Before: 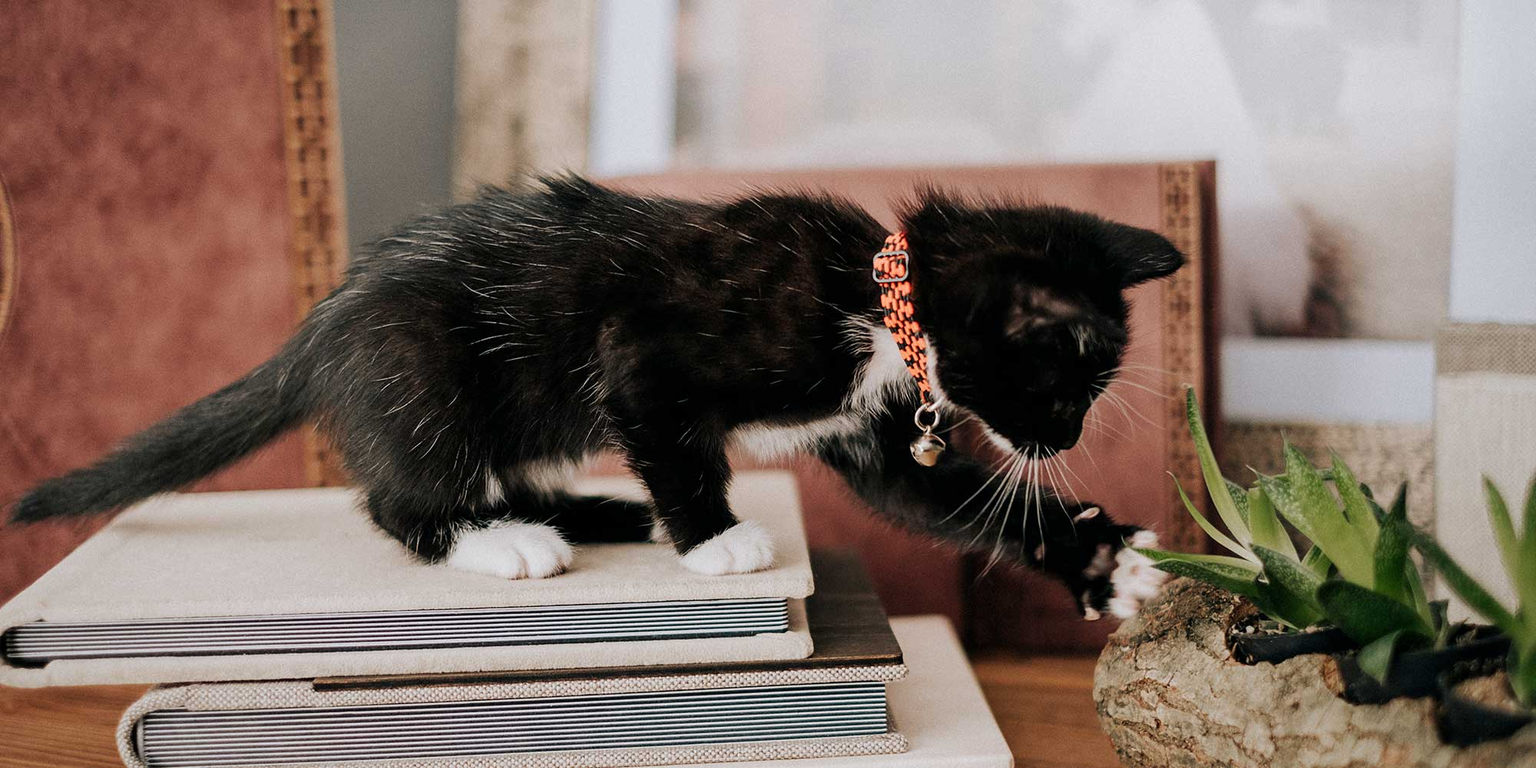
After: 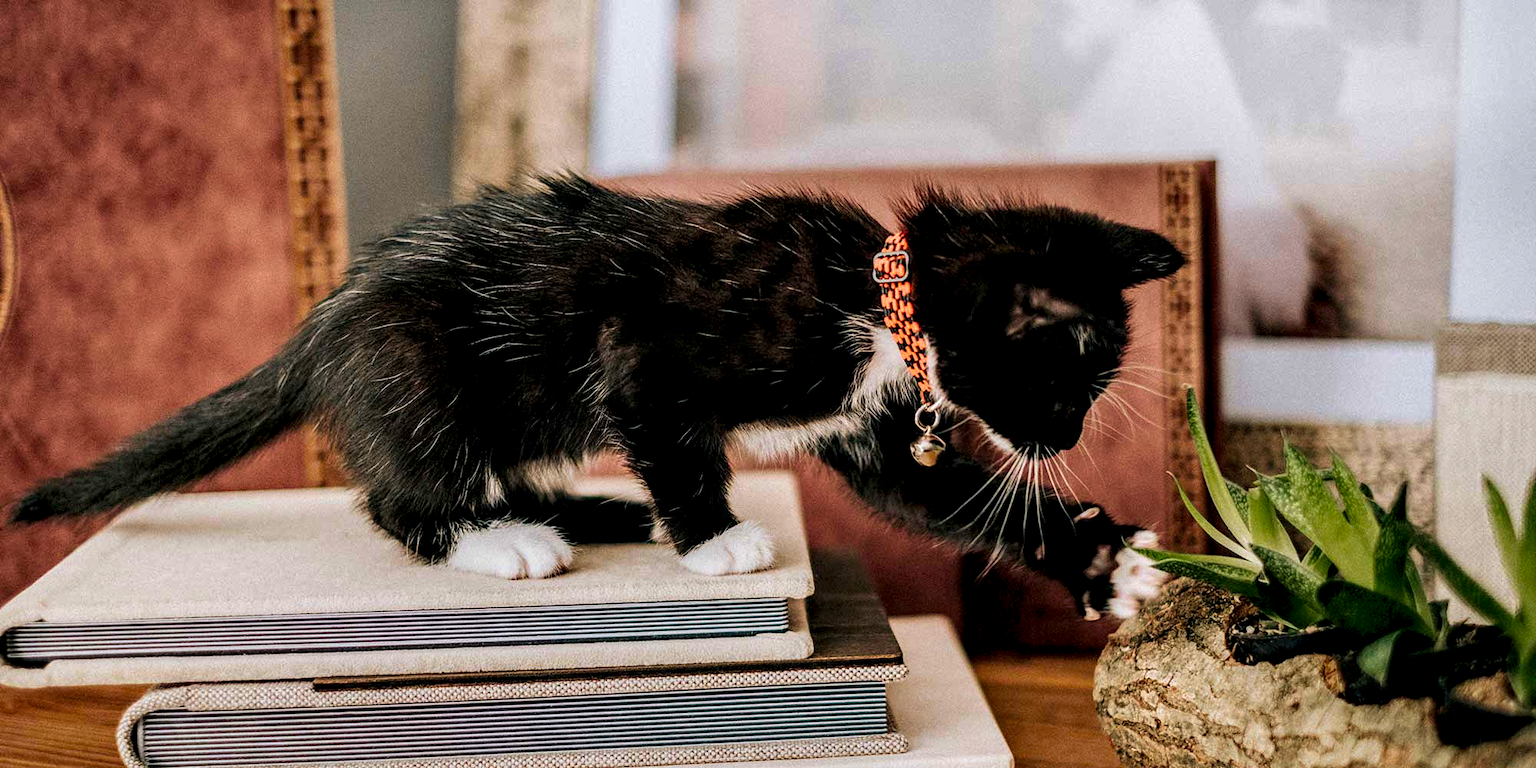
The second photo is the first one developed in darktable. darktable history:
velvia: on, module defaults
color balance rgb: perceptual saturation grading › global saturation 29.459%
local contrast: highlights 21%, shadows 69%, detail 170%
